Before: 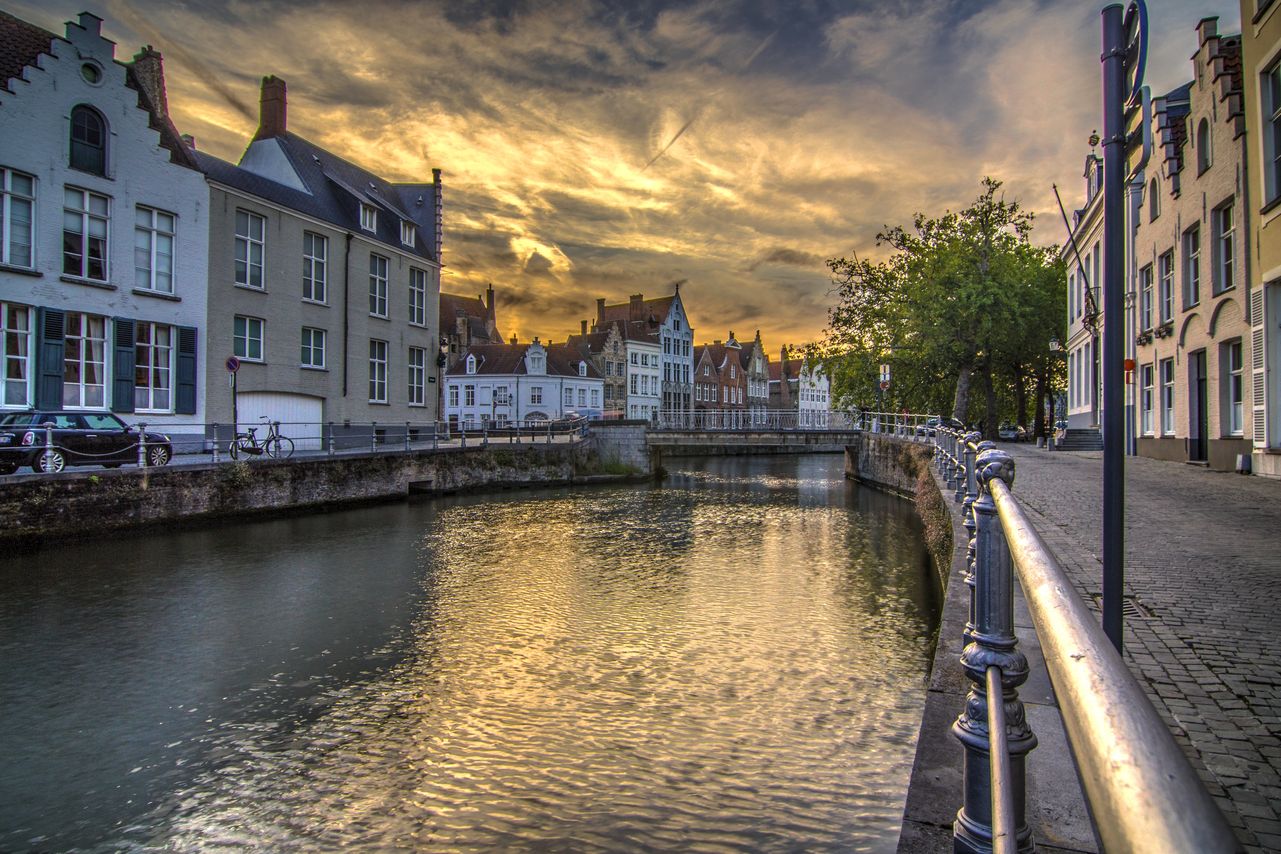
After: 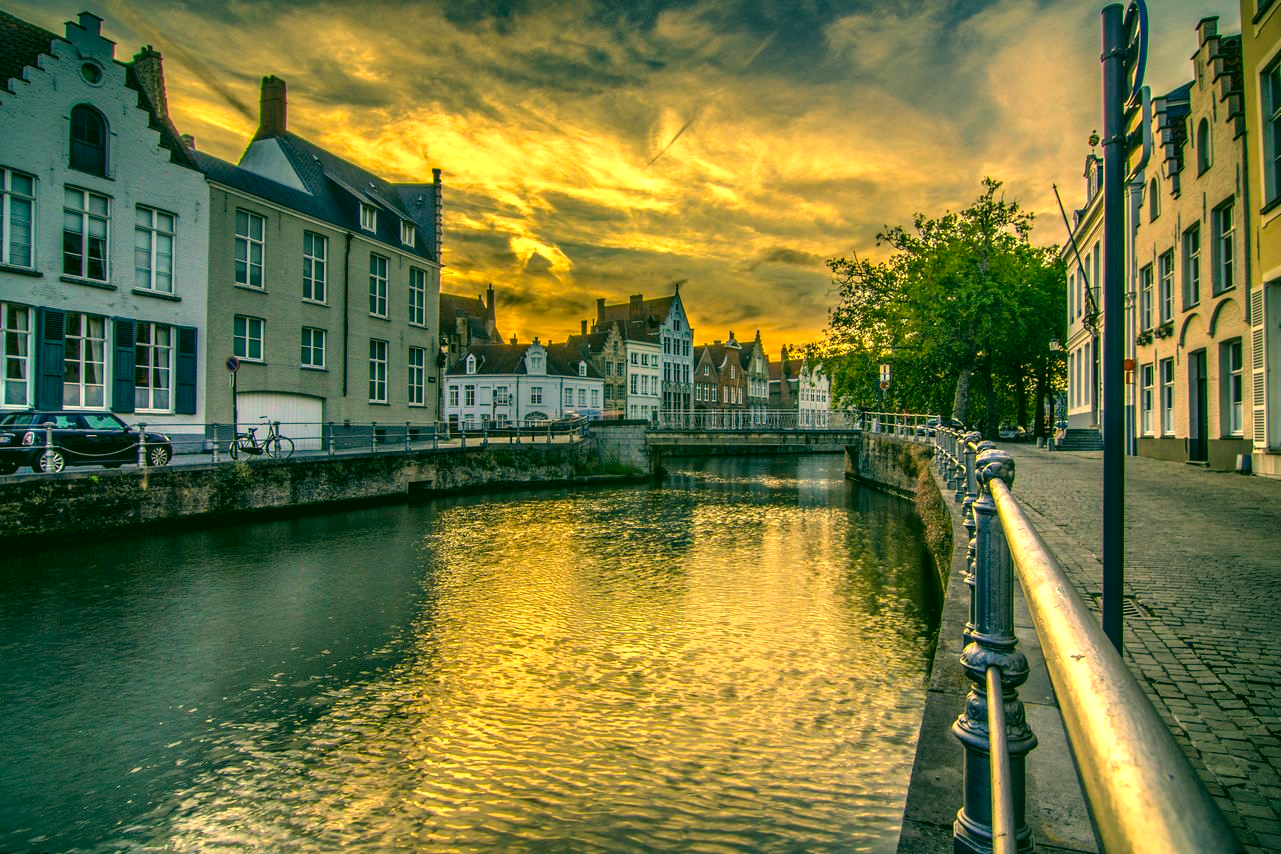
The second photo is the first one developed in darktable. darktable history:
exposure: black level correction 0, exposure 0.2 EV, compensate exposure bias true, compensate highlight preservation false
color correction: highlights a* 5.62, highlights b* 33.57, shadows a* -25.86, shadows b* 4.02
local contrast: mode bilateral grid, contrast 20, coarseness 50, detail 120%, midtone range 0.2
color balance: on, module defaults
